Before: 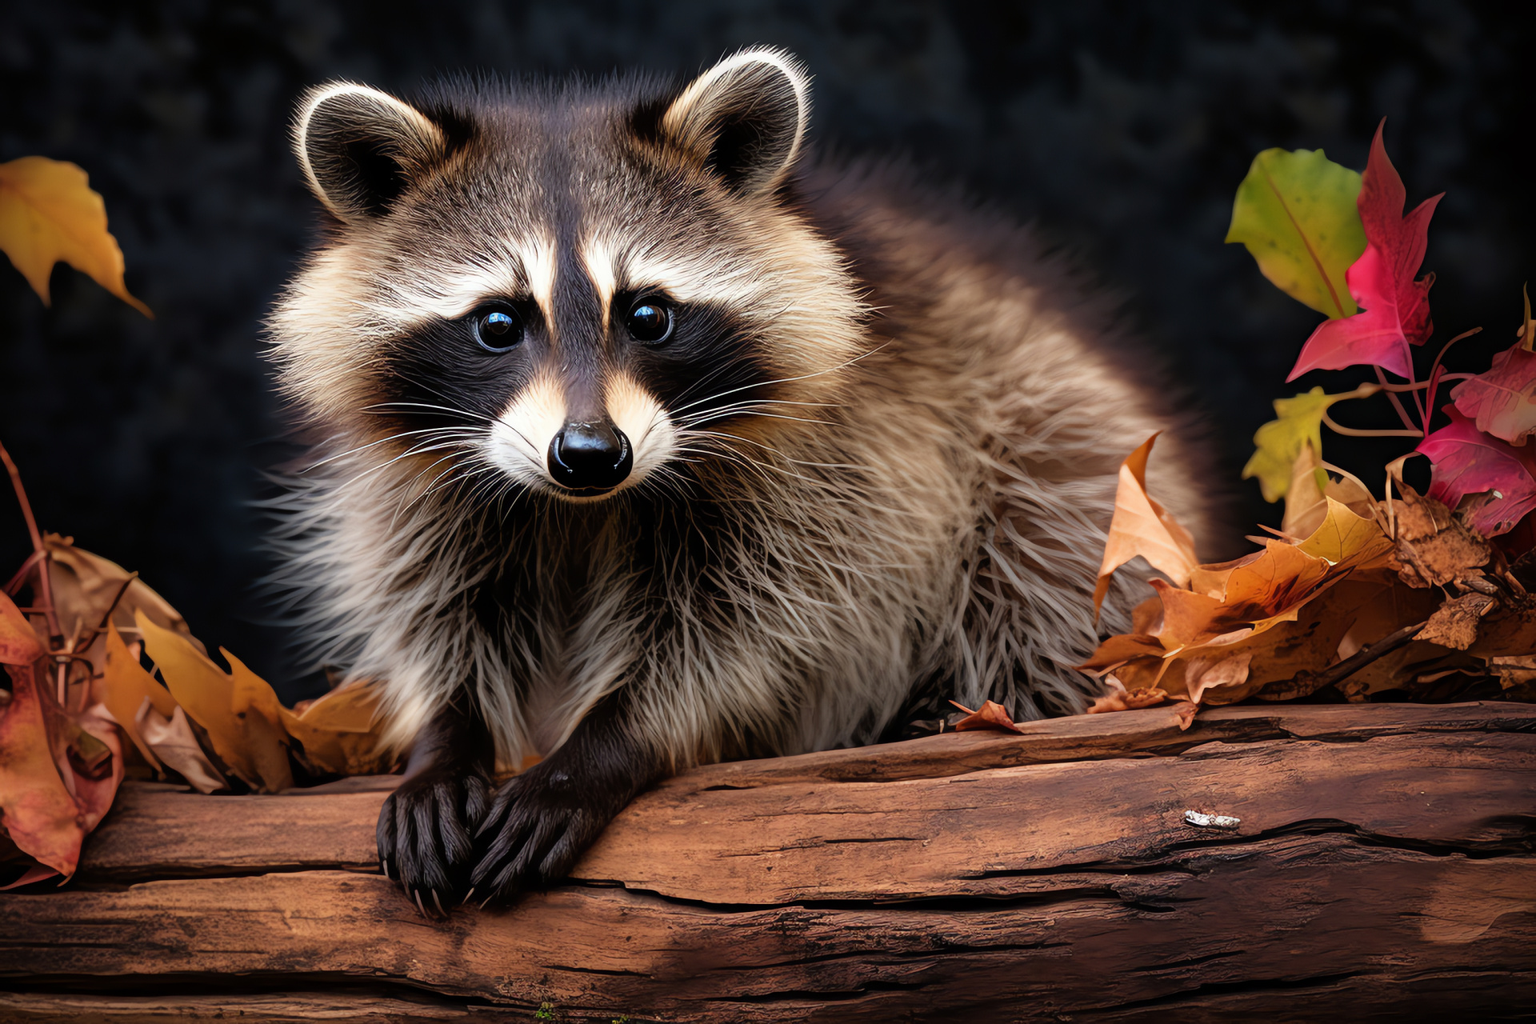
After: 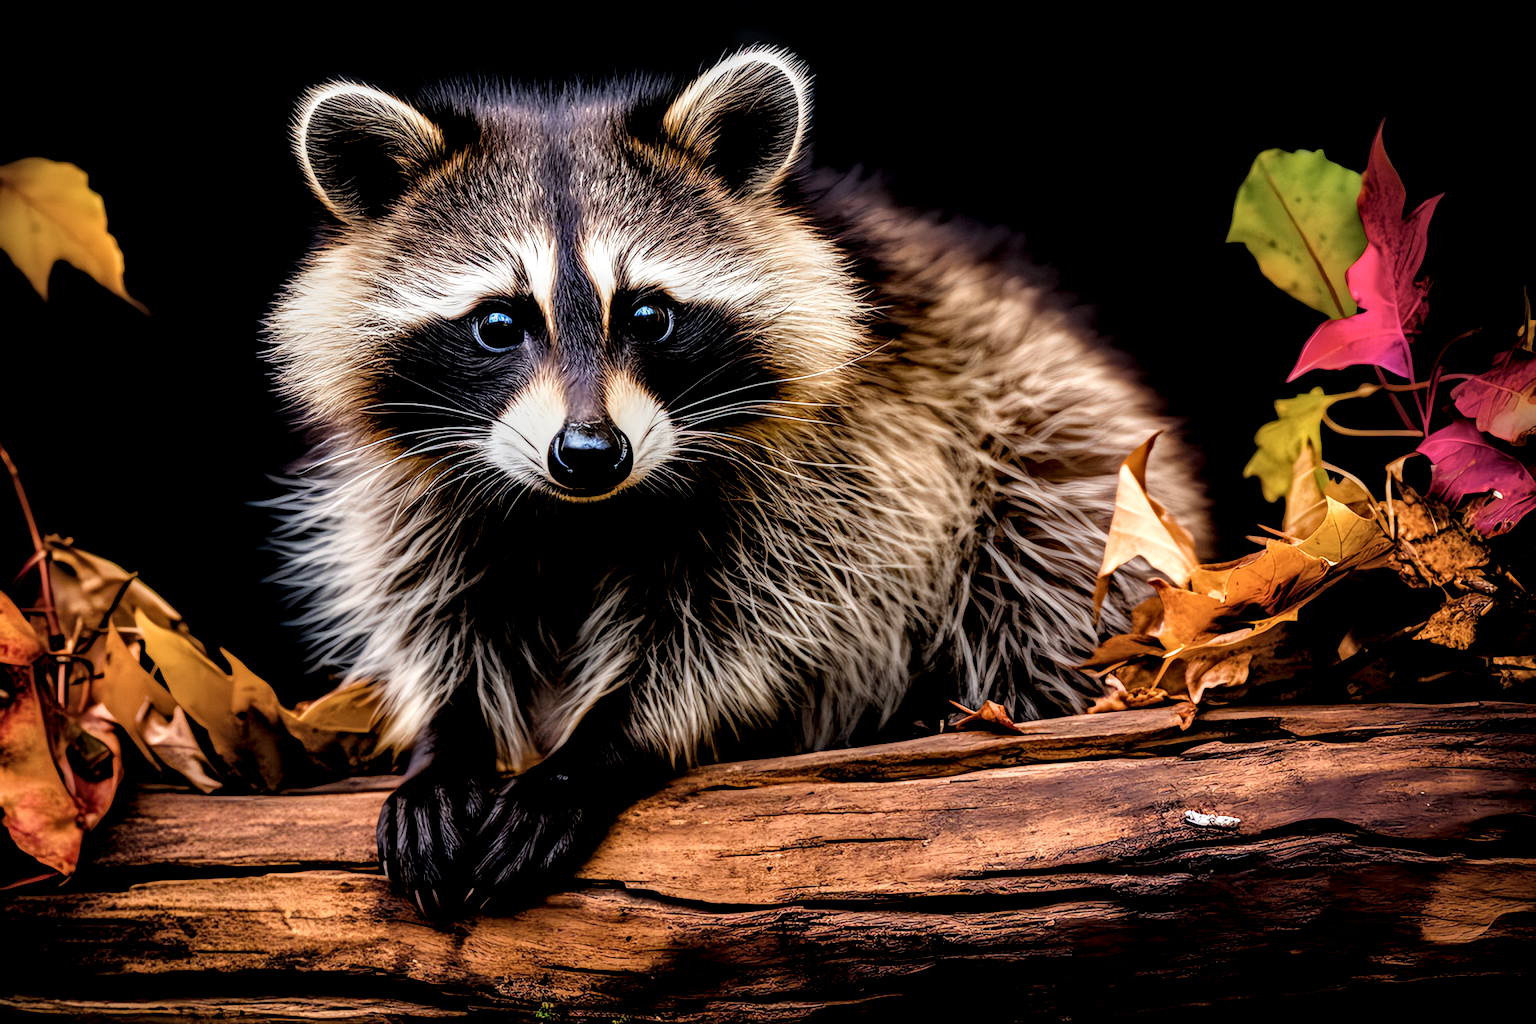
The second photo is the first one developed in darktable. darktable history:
filmic rgb: black relative exposure -5 EV, white relative exposure 3.5 EV, hardness 3.19, contrast 1.2, highlights saturation mix -50%
local contrast: highlights 19%, detail 186%
color balance rgb: shadows lift › chroma 1%, shadows lift › hue 240.84°, highlights gain › chroma 2%, highlights gain › hue 73.2°, global offset › luminance -0.5%, perceptual saturation grading › global saturation 20%, perceptual saturation grading › highlights -25%, perceptual saturation grading › shadows 50%, global vibrance 15%
white balance: red 0.974, blue 1.044
